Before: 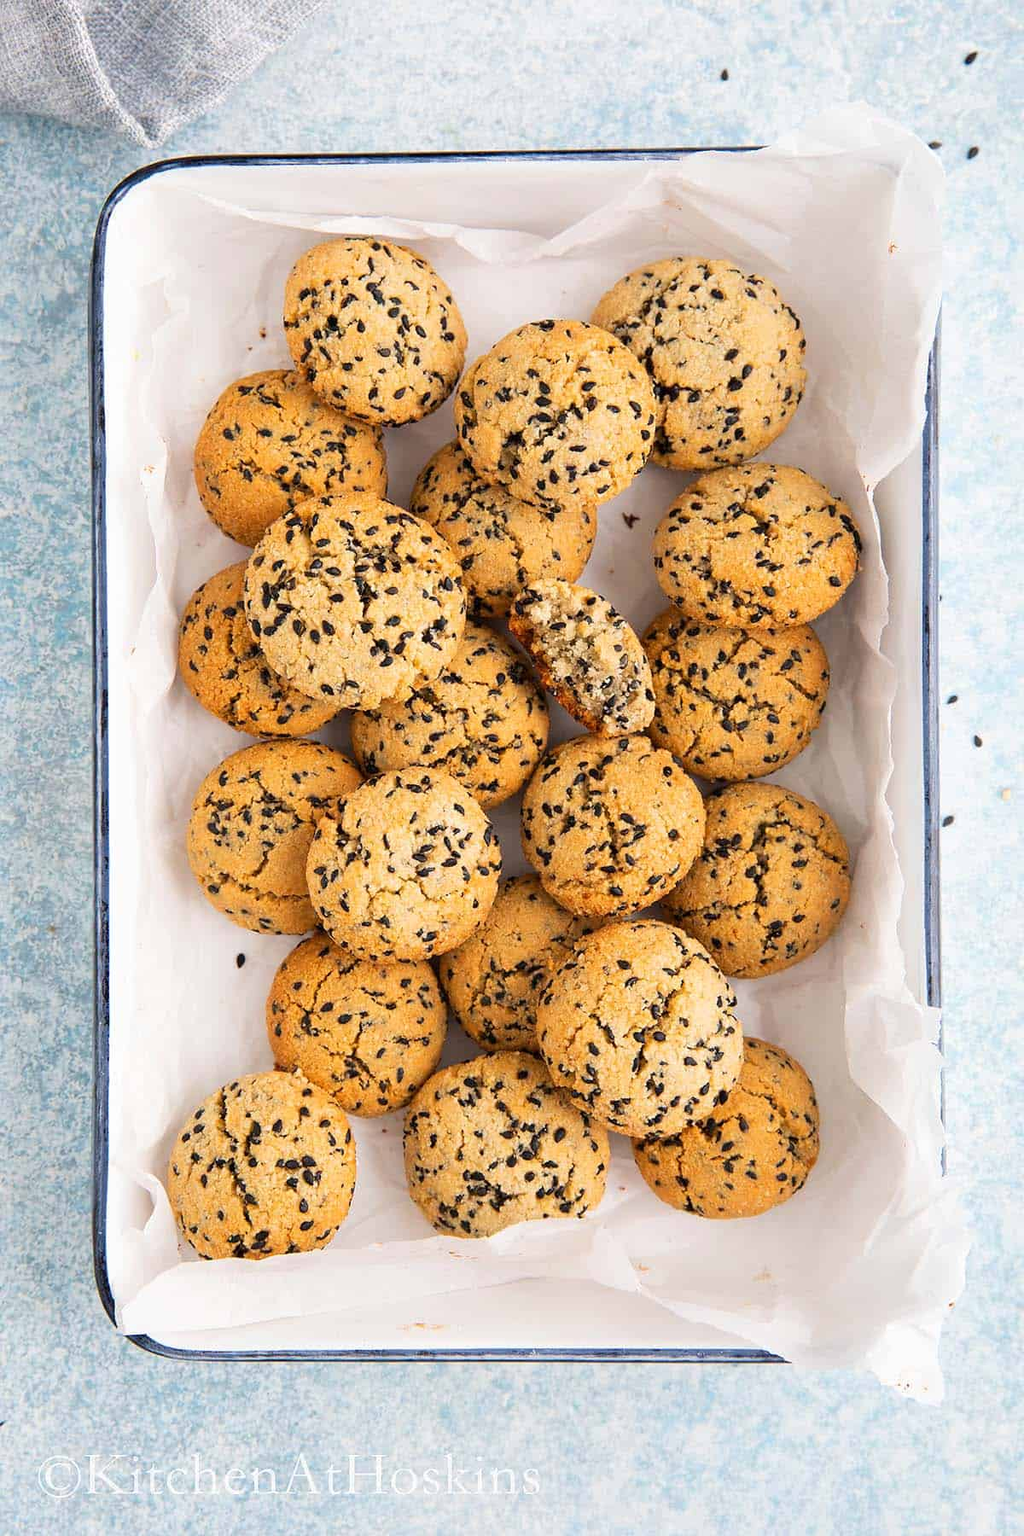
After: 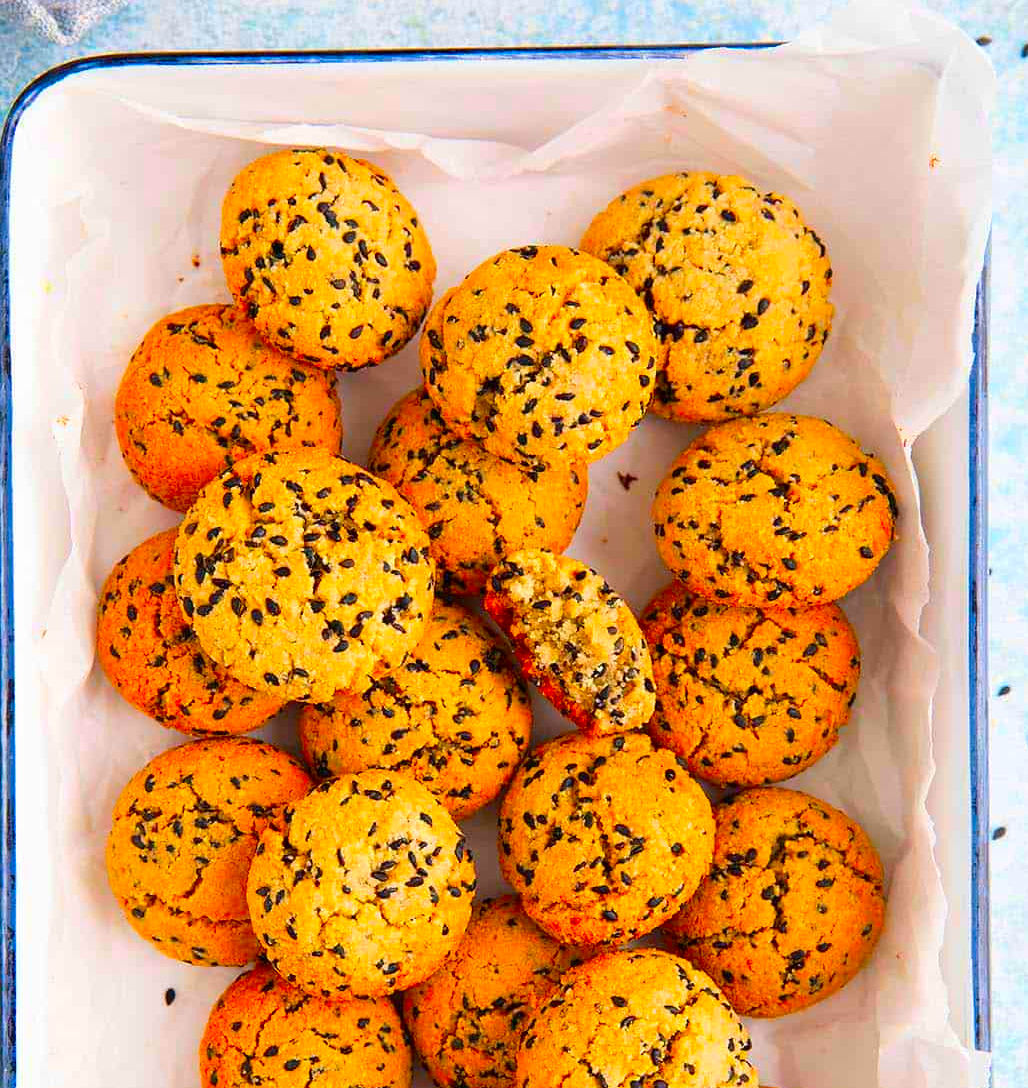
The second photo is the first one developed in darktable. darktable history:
color correction: saturation 2.15
crop and rotate: left 9.345%, top 7.22%, right 4.982%, bottom 32.331%
